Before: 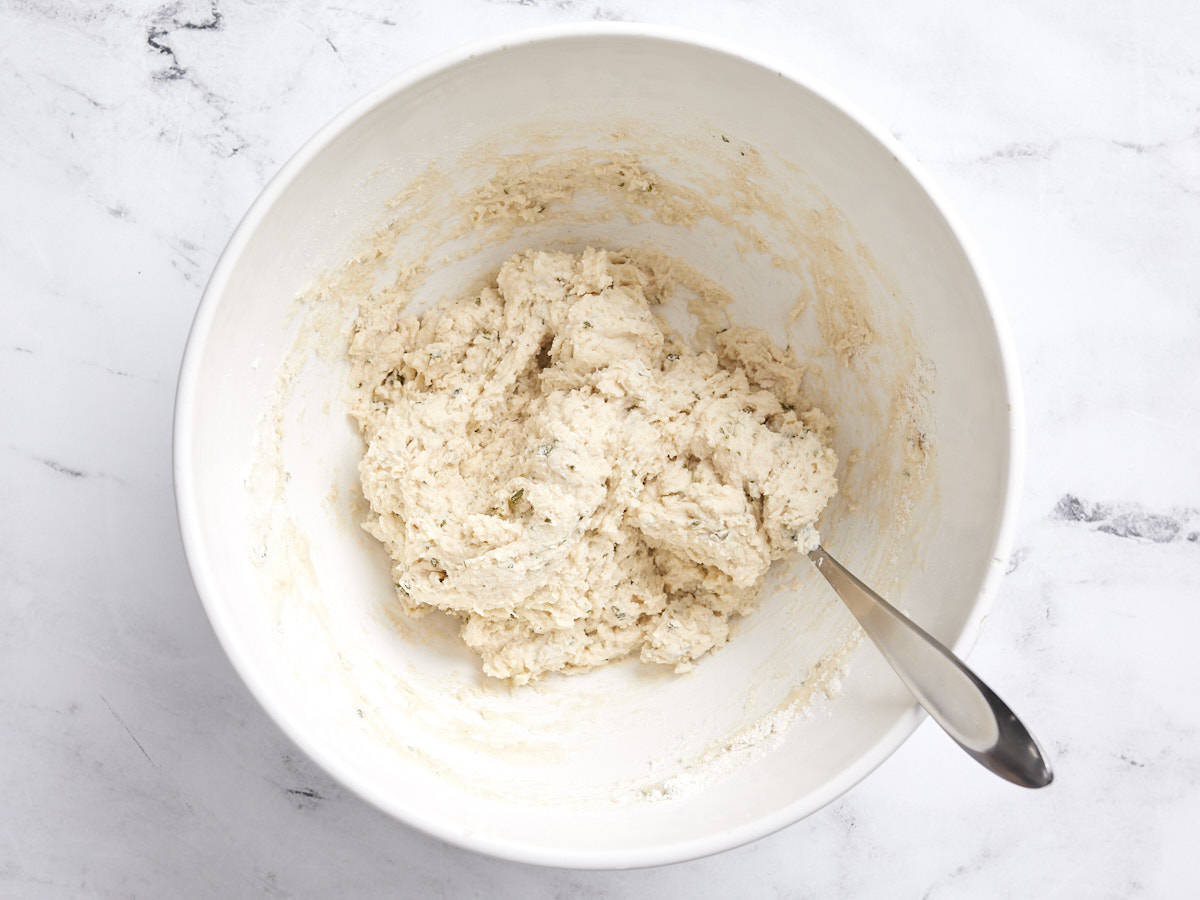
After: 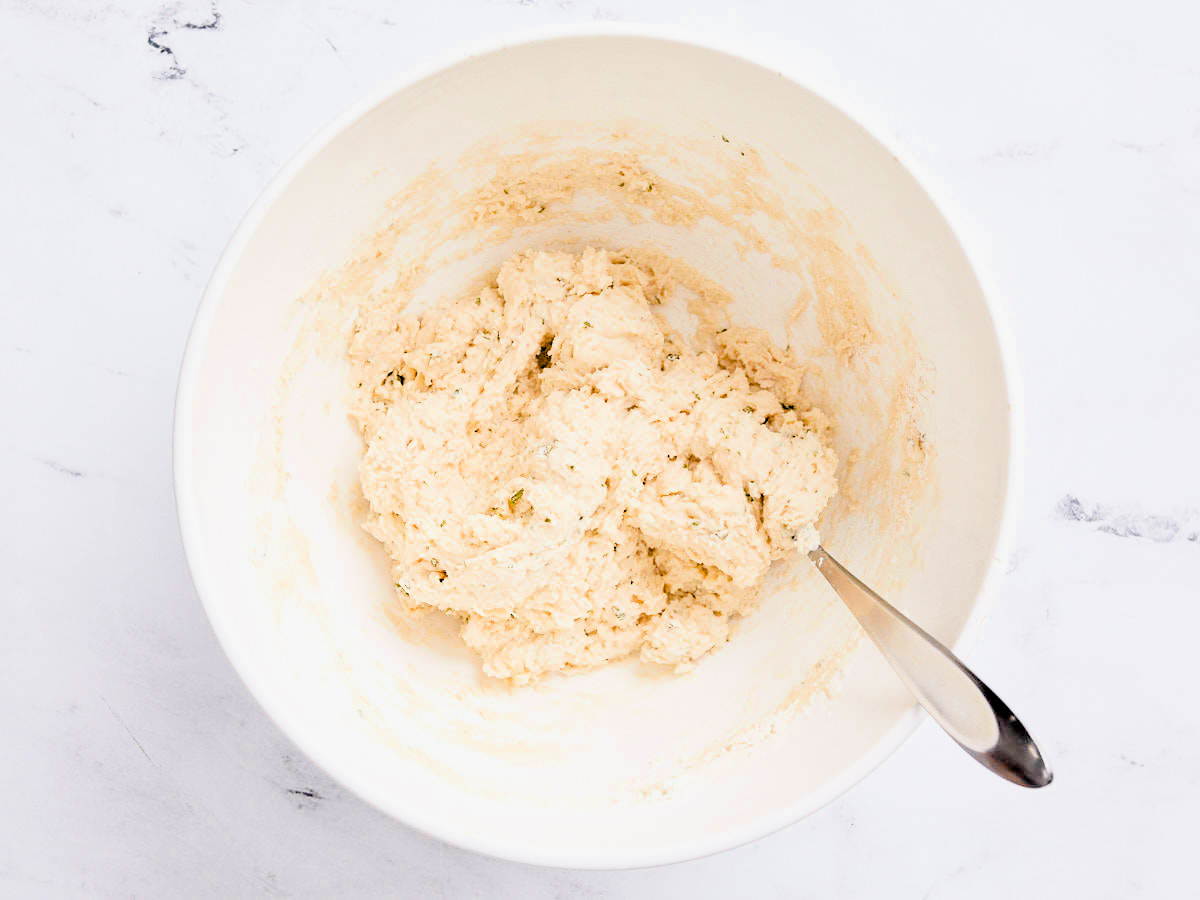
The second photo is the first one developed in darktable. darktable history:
exposure: black level correction 0.035, exposure 0.9 EV, compensate highlight preservation false
filmic rgb: threshold 3 EV, hardness 4.17, latitude 50%, contrast 1.1, preserve chrominance max RGB, color science v6 (2022), contrast in shadows safe, contrast in highlights safe, enable highlight reconstruction true
